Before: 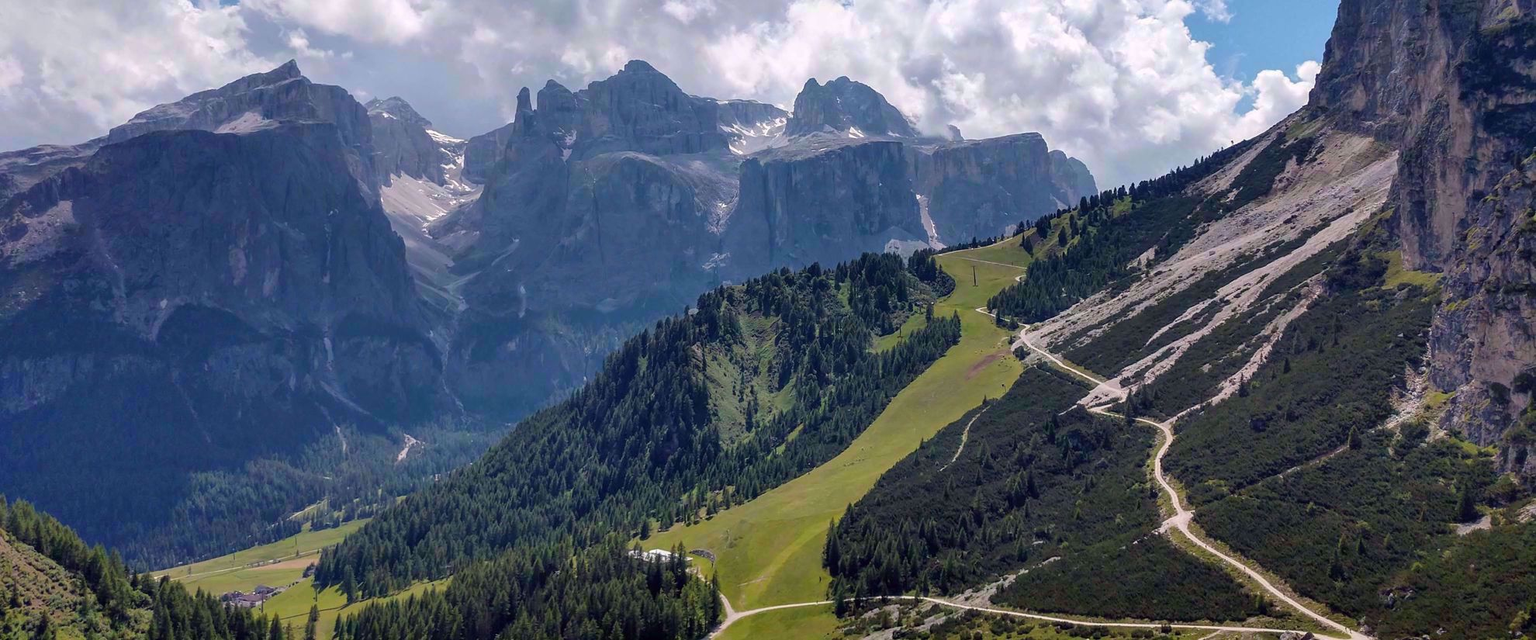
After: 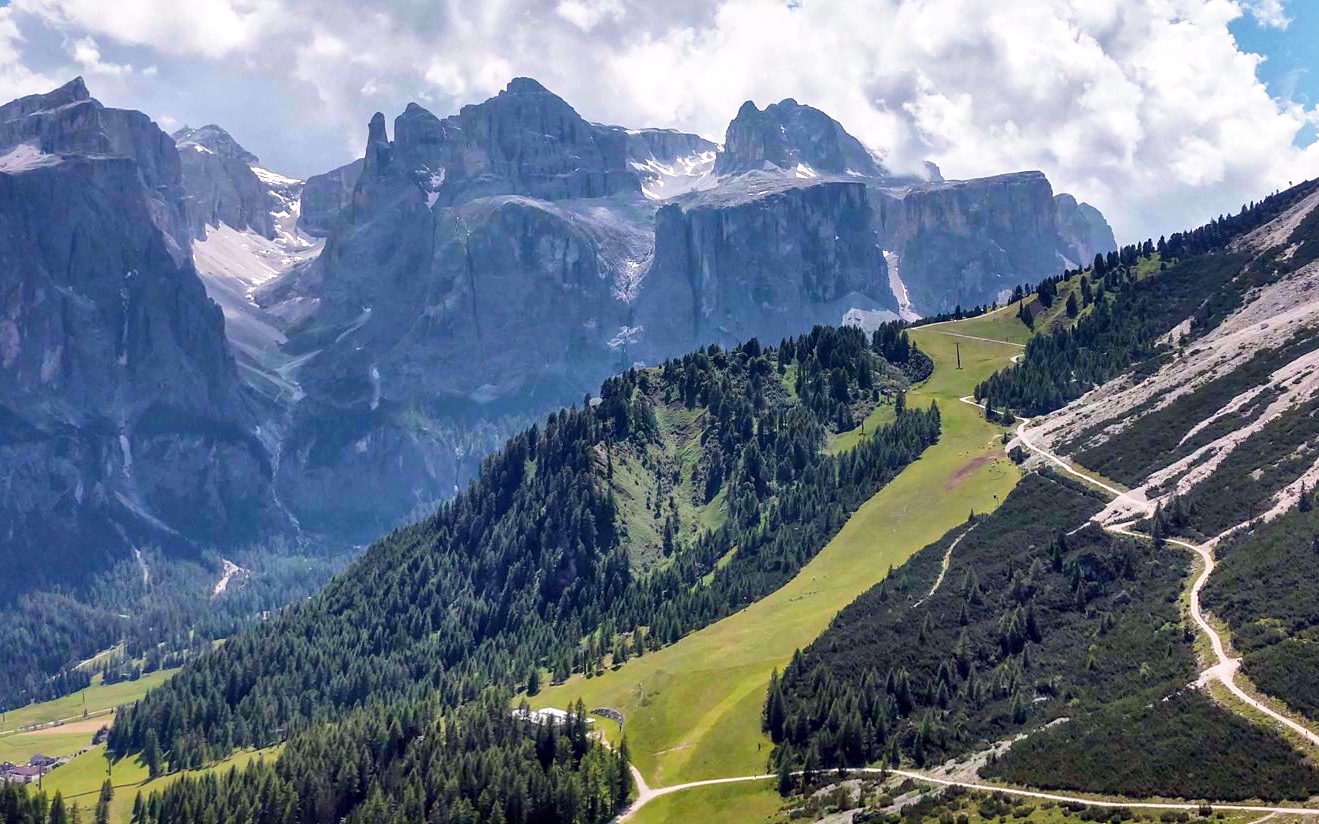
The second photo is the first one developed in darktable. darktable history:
base curve: curves: ch0 [(0, 0) (0.579, 0.807) (1, 1)], preserve colors none
crop and rotate: left 15.055%, right 18.278%
shadows and highlights: shadows 29.32, highlights -29.32, low approximation 0.01, soften with gaussian
local contrast: mode bilateral grid, contrast 20, coarseness 50, detail 132%, midtone range 0.2
